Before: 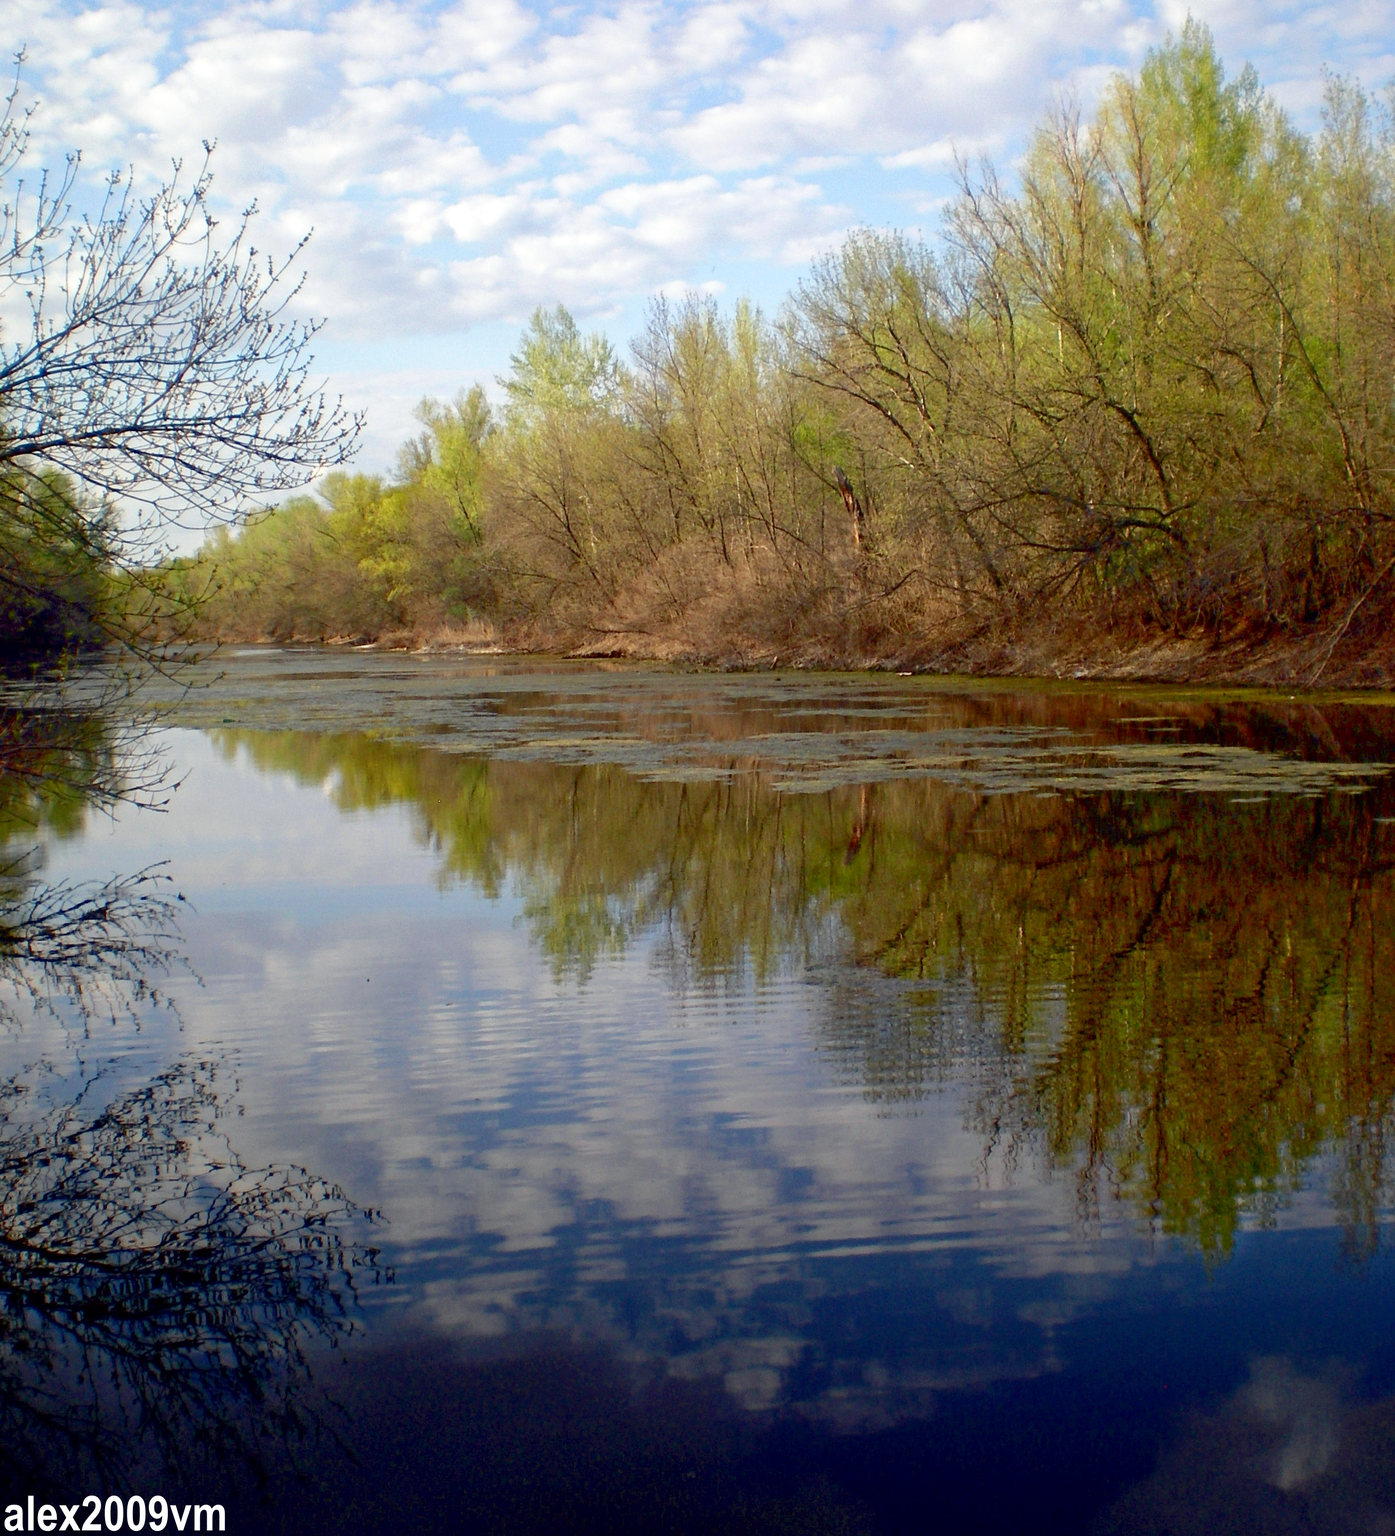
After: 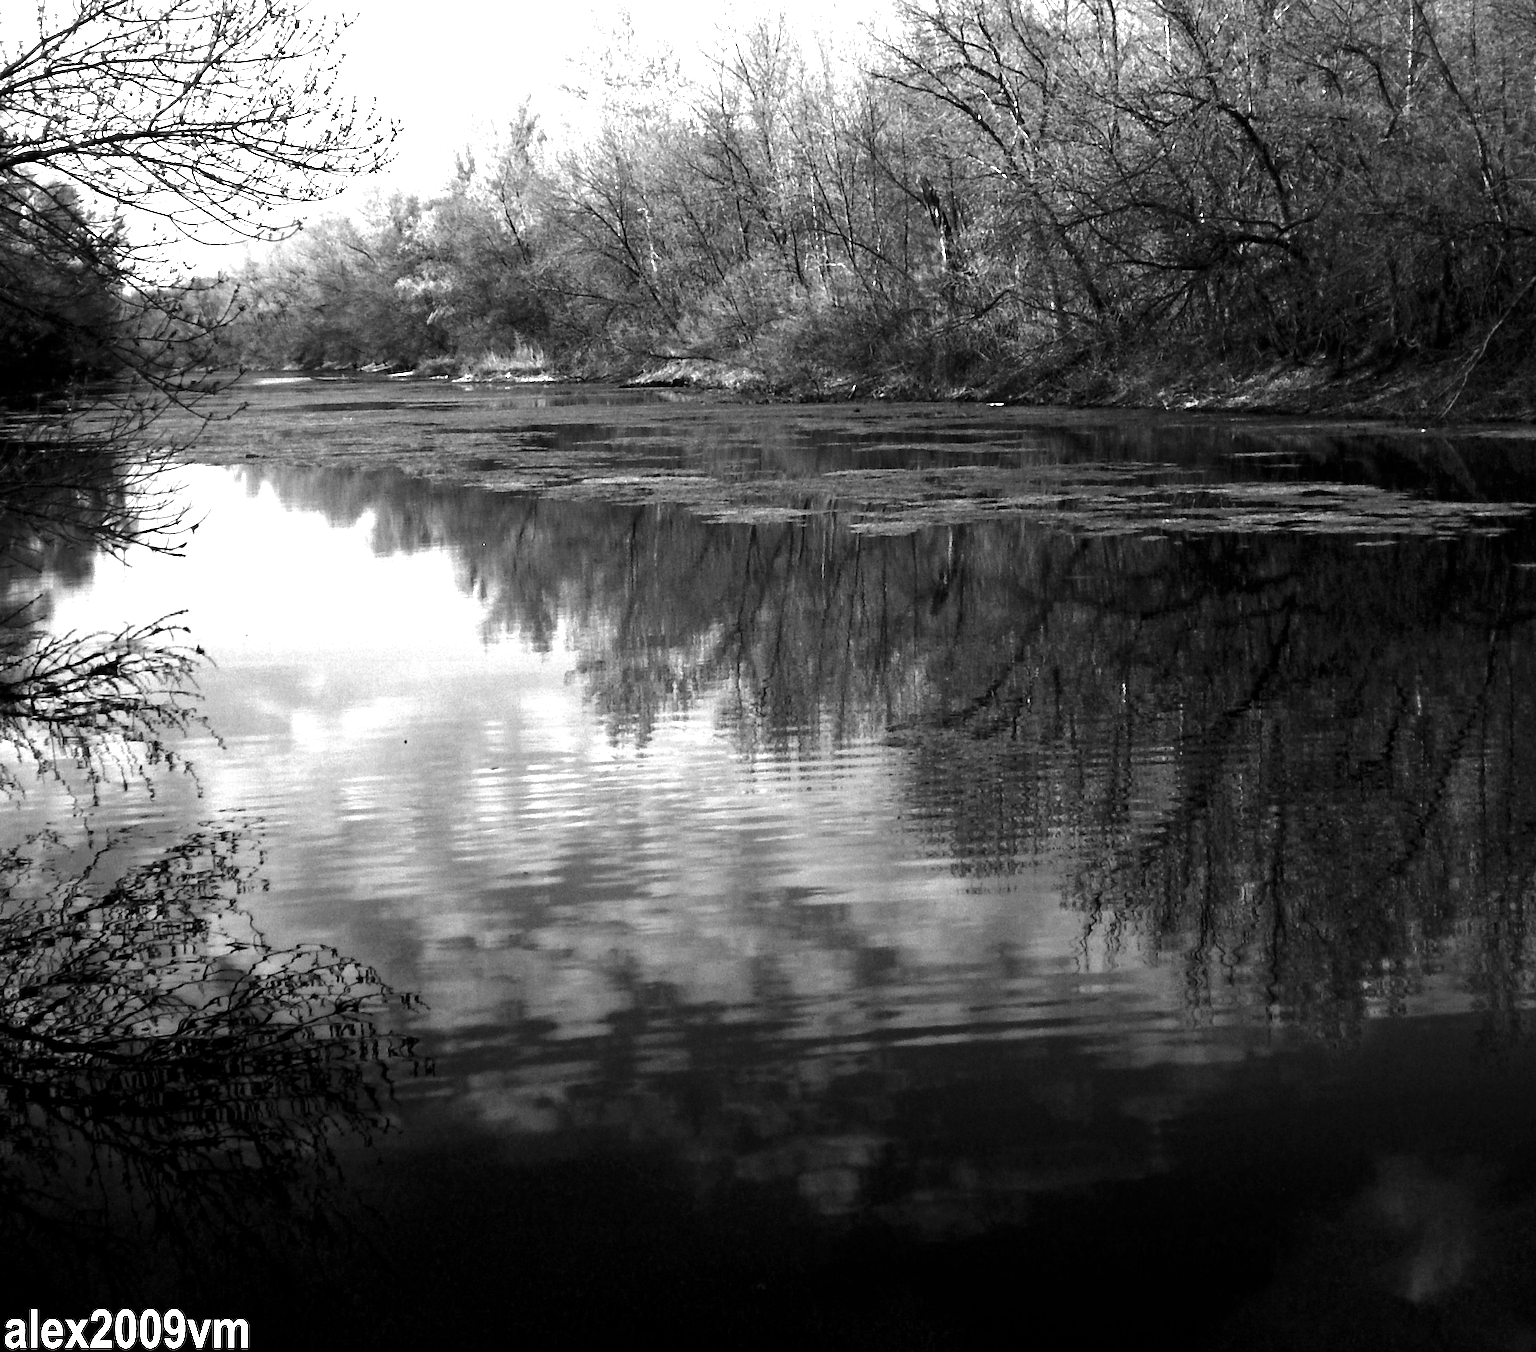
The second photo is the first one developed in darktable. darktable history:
color zones: curves: ch0 [(0.018, 0.548) (0.224, 0.64) (0.425, 0.447) (0.675, 0.575) (0.732, 0.579)]; ch1 [(0.066, 0.487) (0.25, 0.5) (0.404, 0.43) (0.75, 0.421) (0.956, 0.421)]; ch2 [(0.044, 0.561) (0.215, 0.465) (0.399, 0.544) (0.465, 0.548) (0.614, 0.447) (0.724, 0.43) (0.882, 0.623) (0.956, 0.632)]
contrast brightness saturation: contrast -0.03, brightness -0.59, saturation -1
exposure: black level correction 0, exposure 1.388 EV, compensate exposure bias true, compensate highlight preservation false
crop and rotate: top 19.998%
